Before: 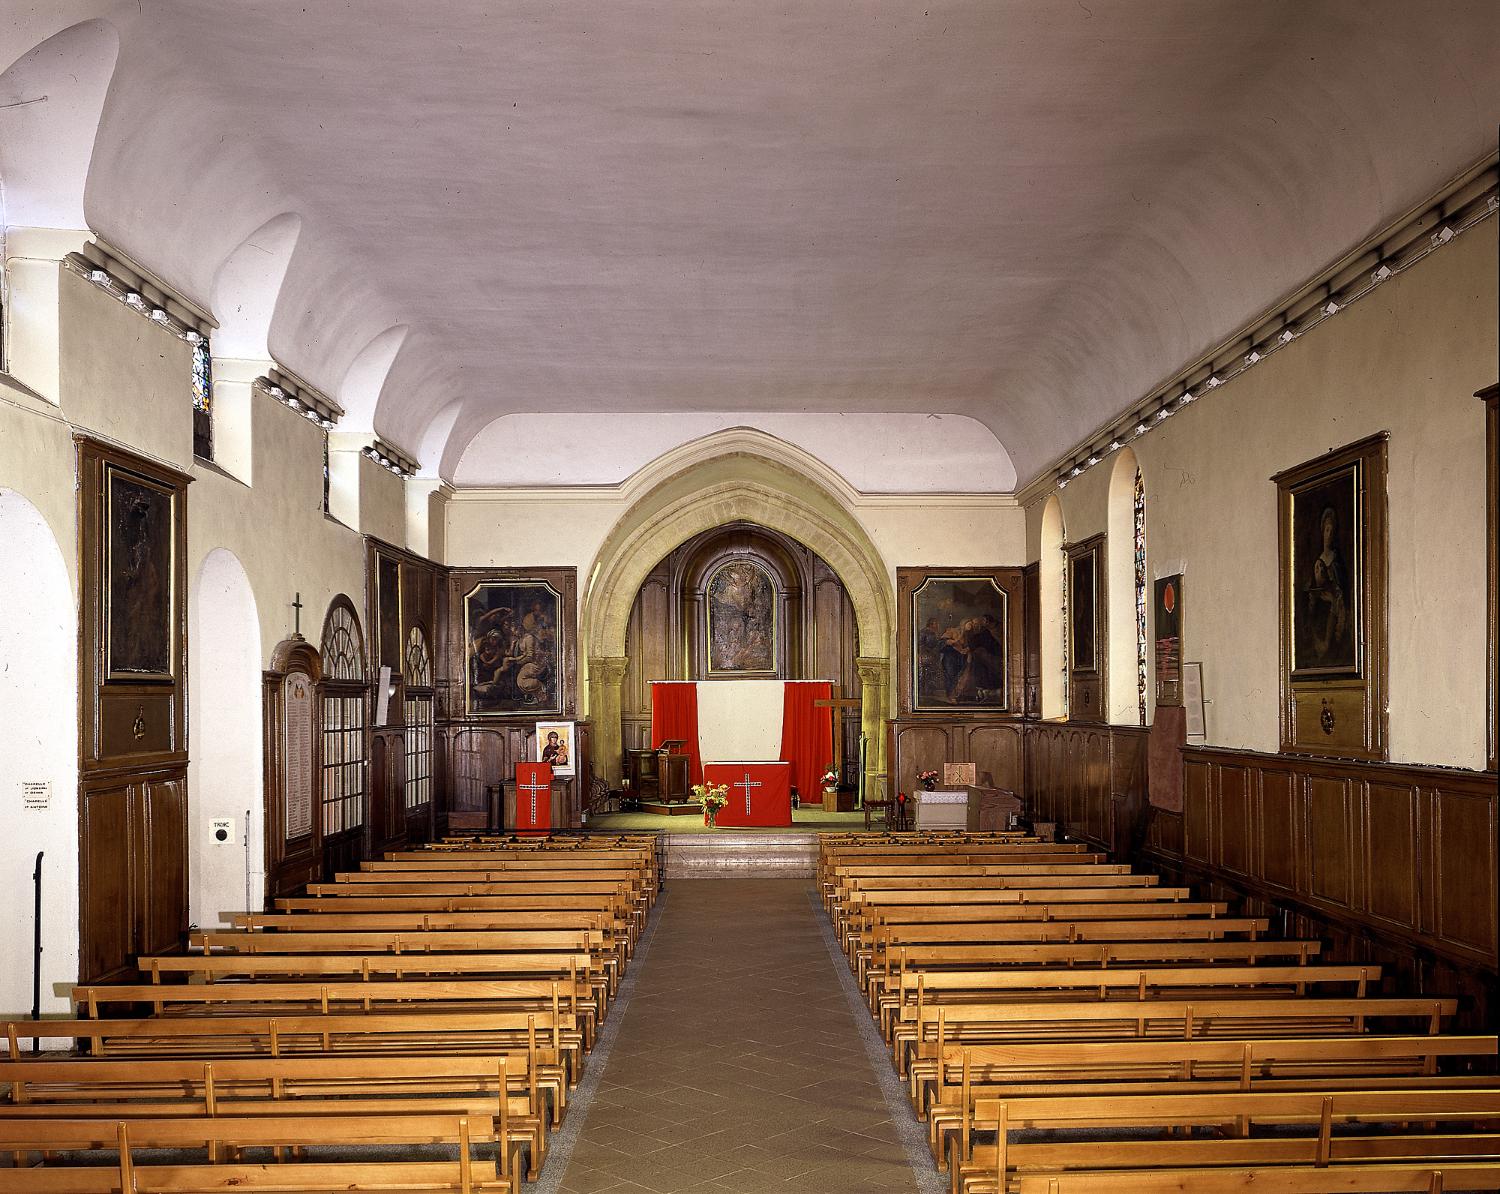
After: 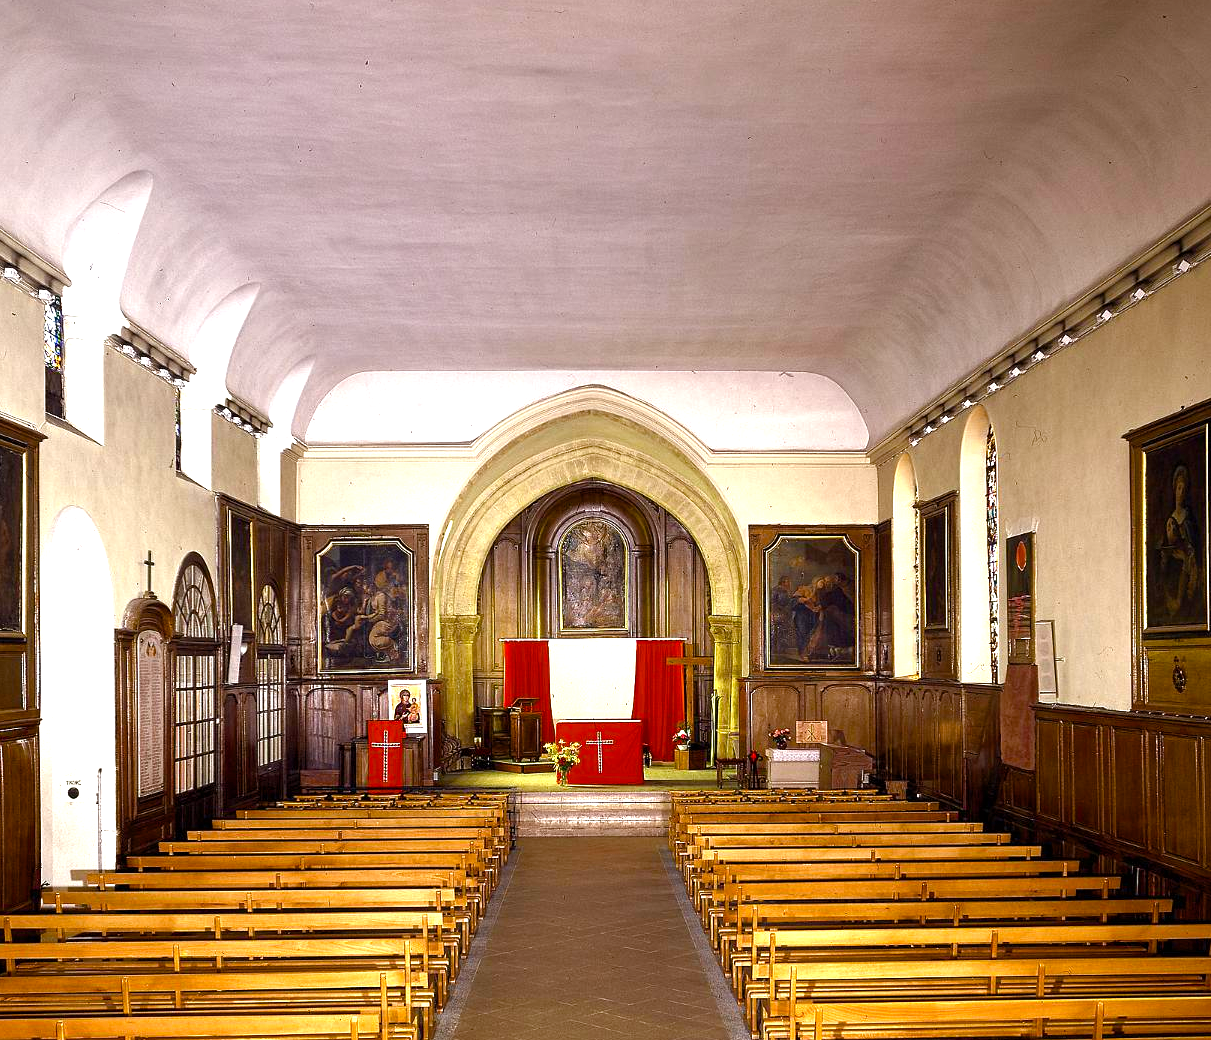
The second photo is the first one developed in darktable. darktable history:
crop: left 9.921%, top 3.578%, right 9.3%, bottom 9.277%
color balance rgb: perceptual saturation grading › global saturation 27.574%, perceptual saturation grading › highlights -25.759%, perceptual saturation grading › shadows 25.254%, perceptual brilliance grading › global brilliance 24.305%
